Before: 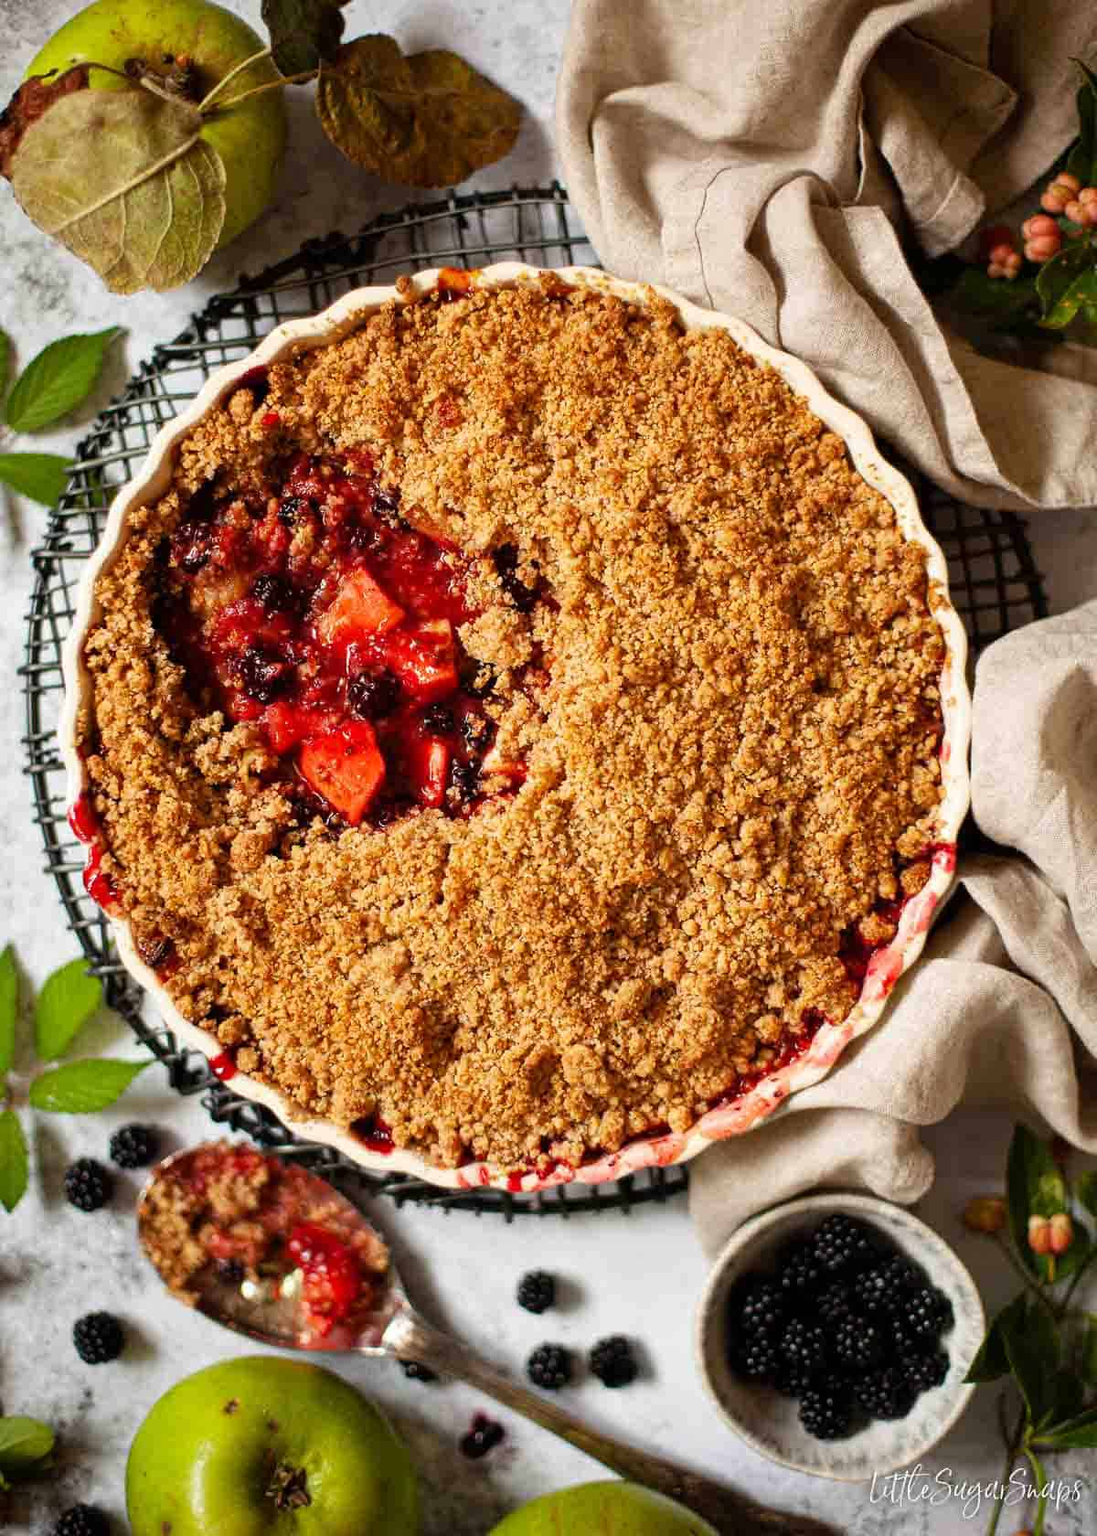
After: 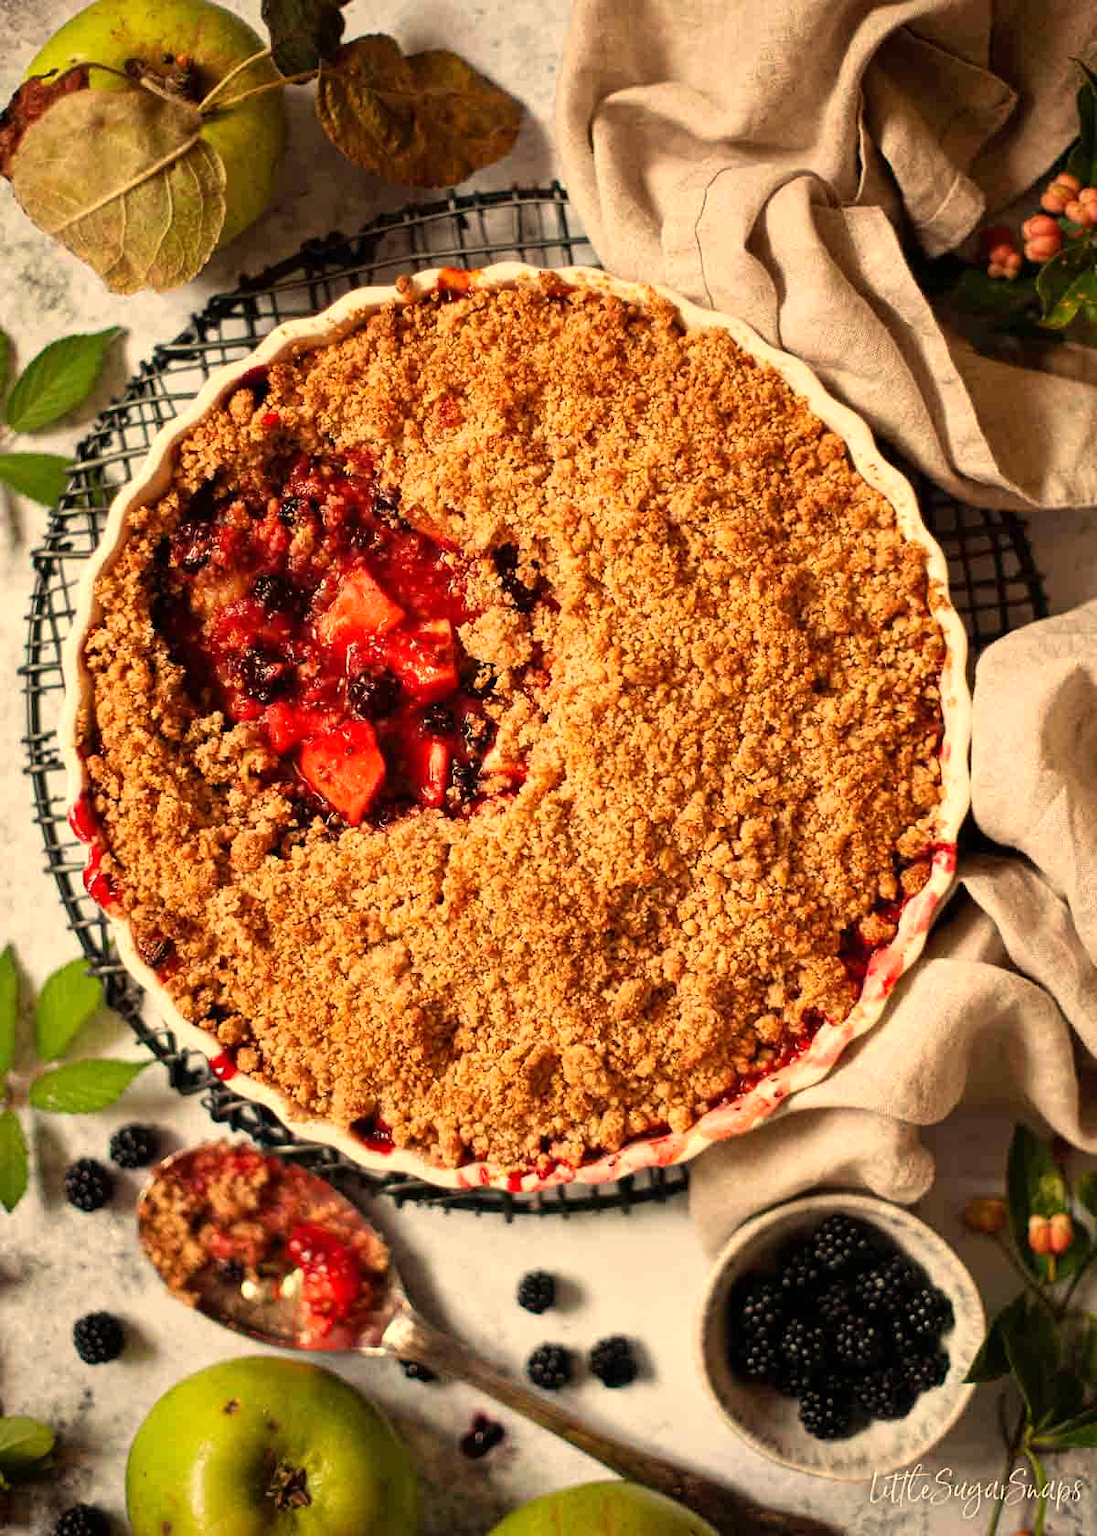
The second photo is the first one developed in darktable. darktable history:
tone equalizer: on, module defaults
white balance: red 1.138, green 0.996, blue 0.812
